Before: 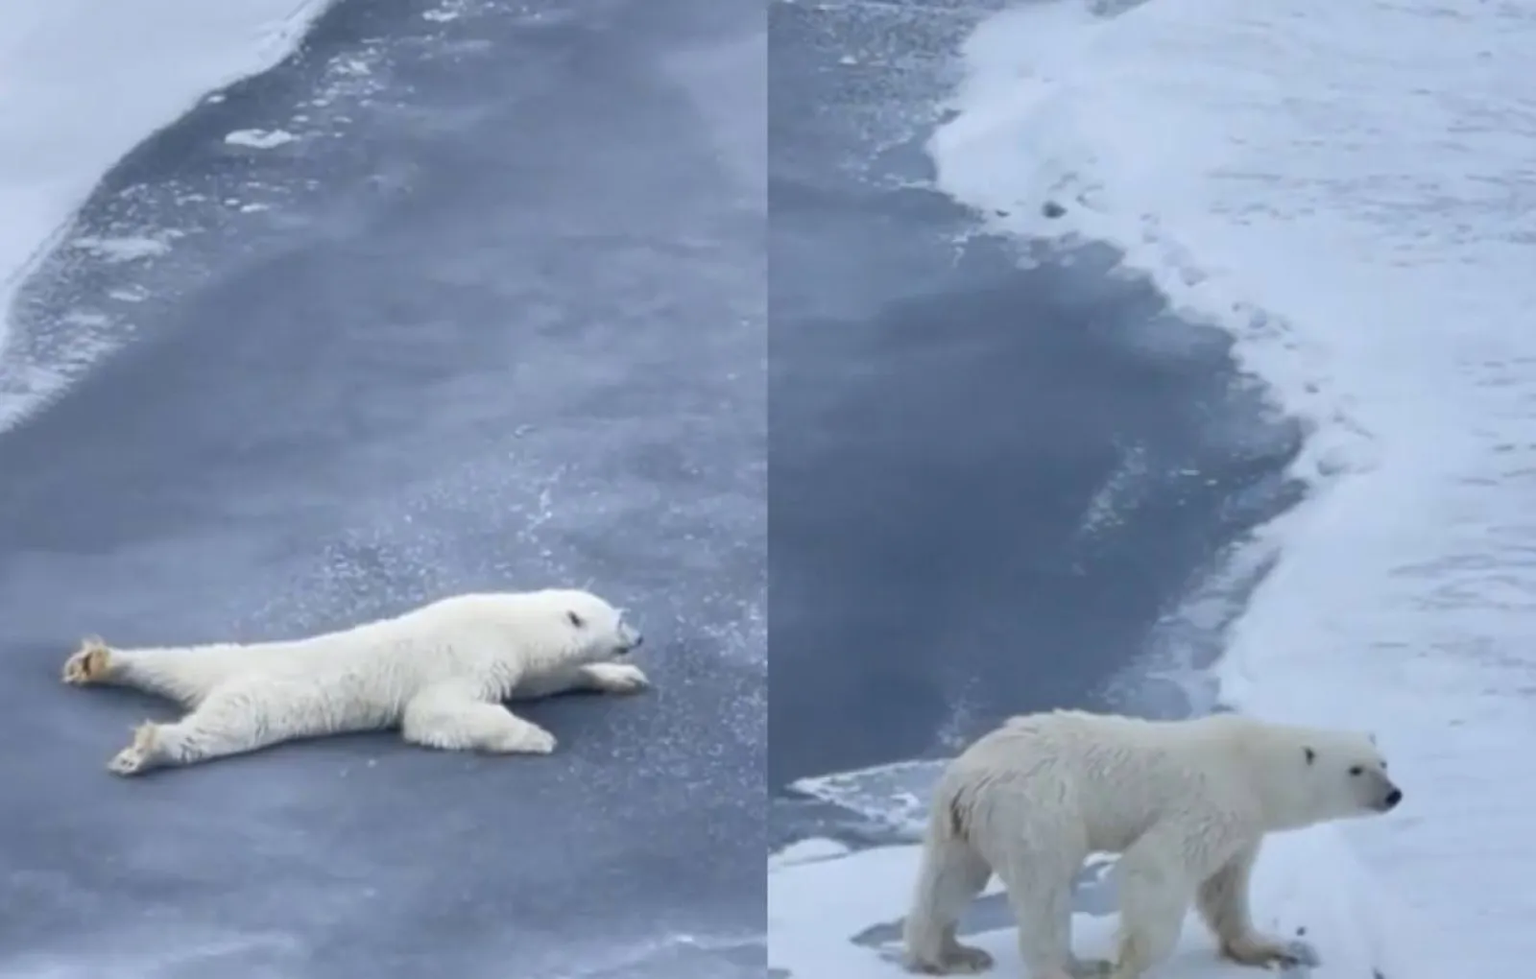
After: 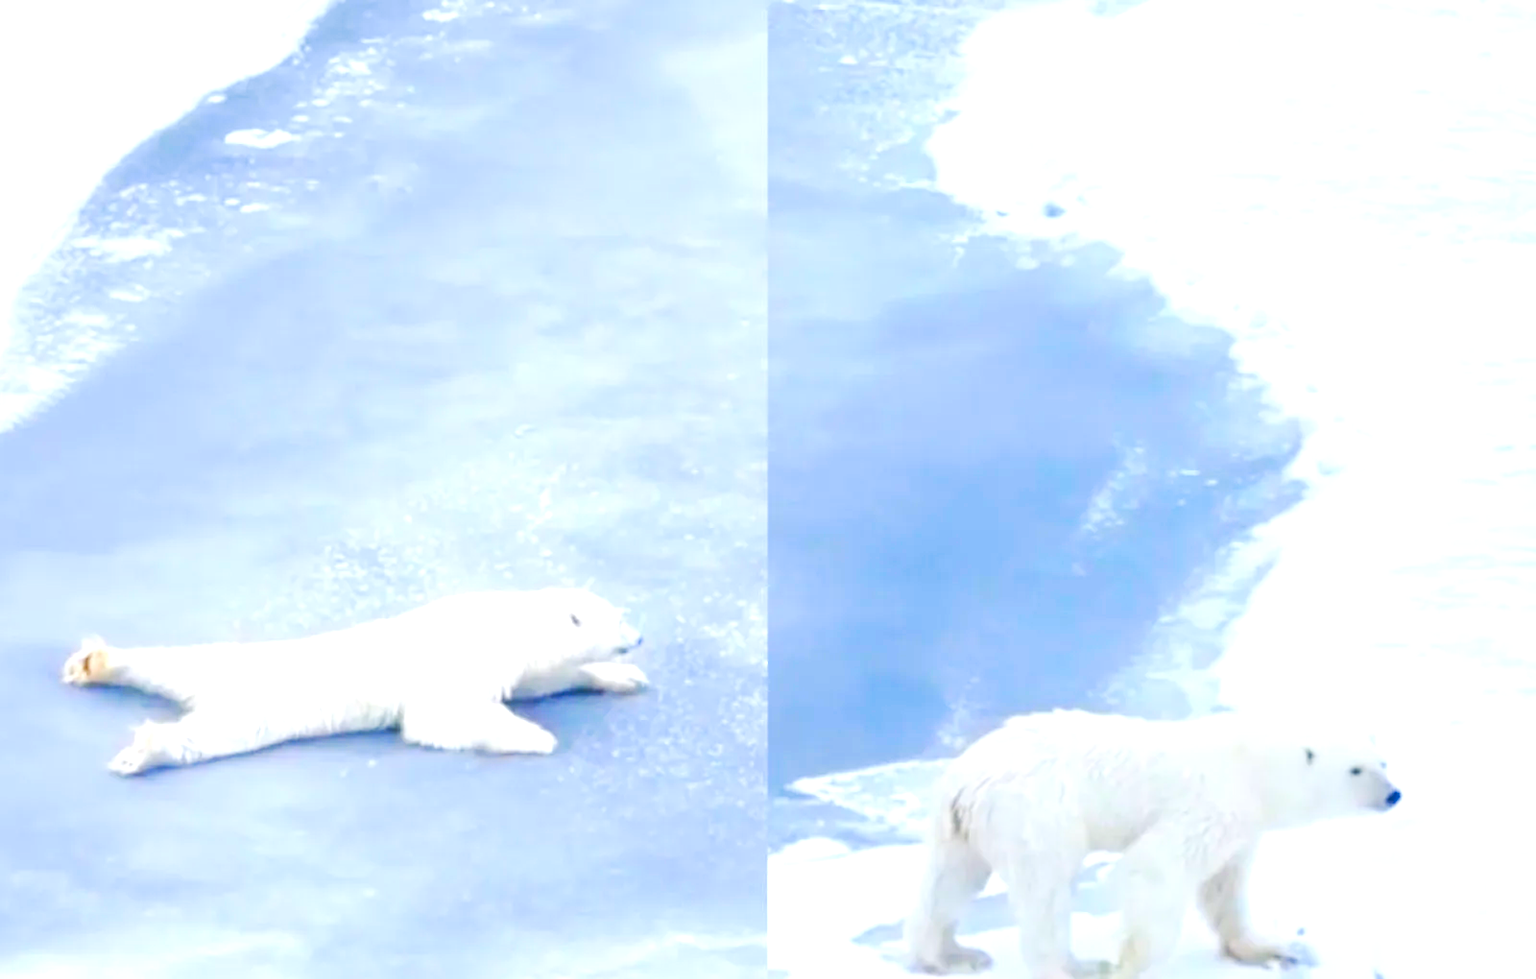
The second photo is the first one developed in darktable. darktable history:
levels: levels [0.008, 0.318, 0.836]
base curve: curves: ch0 [(0, 0) (0.028, 0.03) (0.121, 0.232) (0.46, 0.748) (0.859, 0.968) (1, 1)], preserve colors none
